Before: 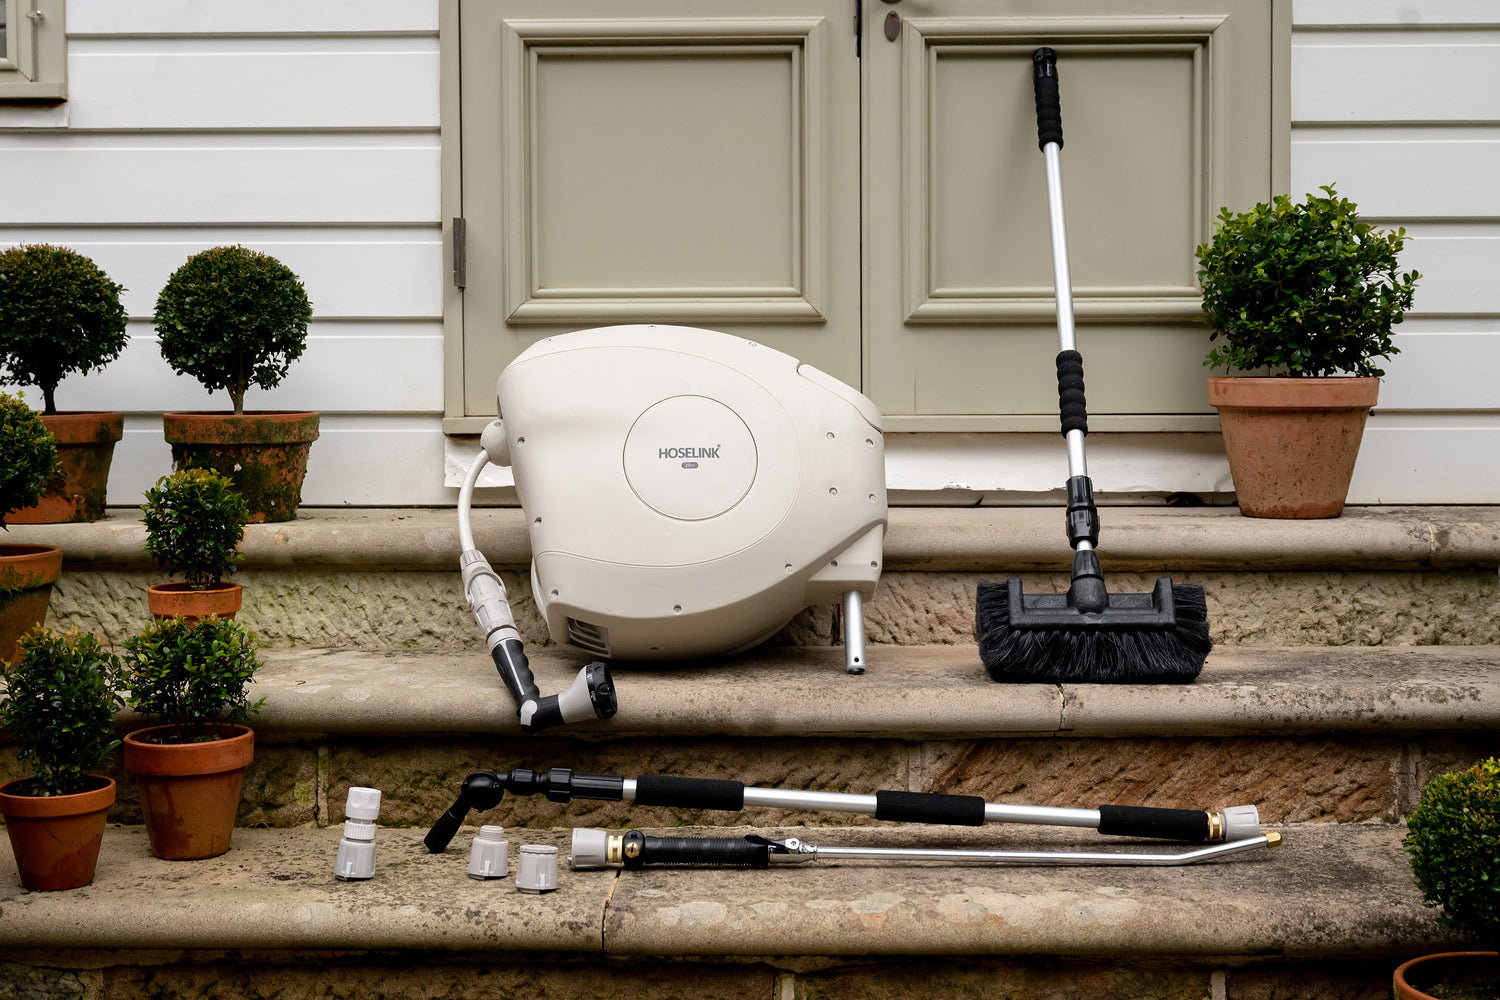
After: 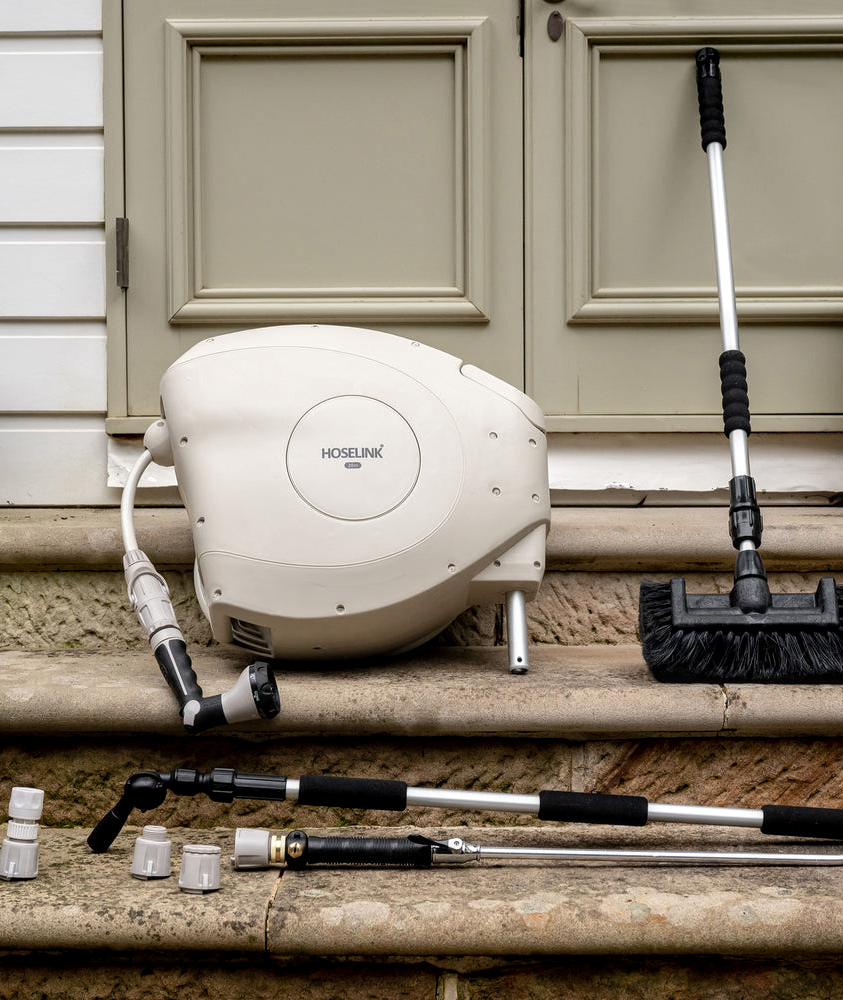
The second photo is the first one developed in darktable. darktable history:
crop and rotate: left 22.516%, right 21.234%
local contrast: on, module defaults
